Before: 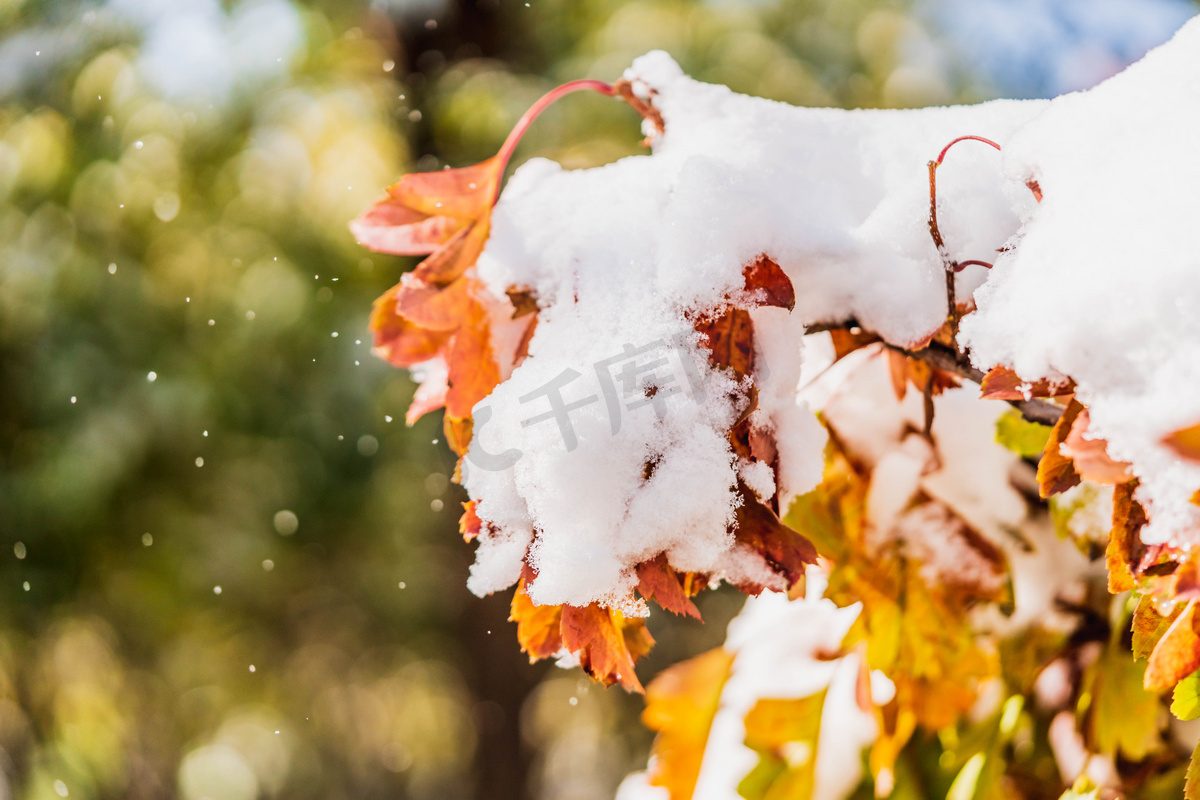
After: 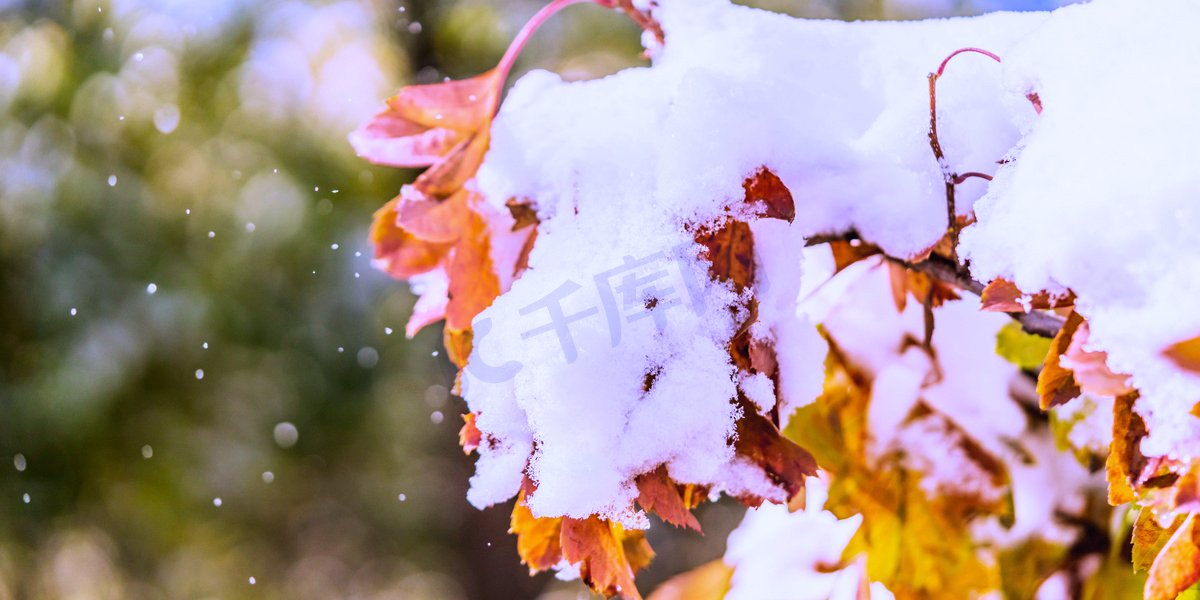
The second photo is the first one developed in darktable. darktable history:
crop: top 11.038%, bottom 13.962%
white balance: red 0.98, blue 1.61
